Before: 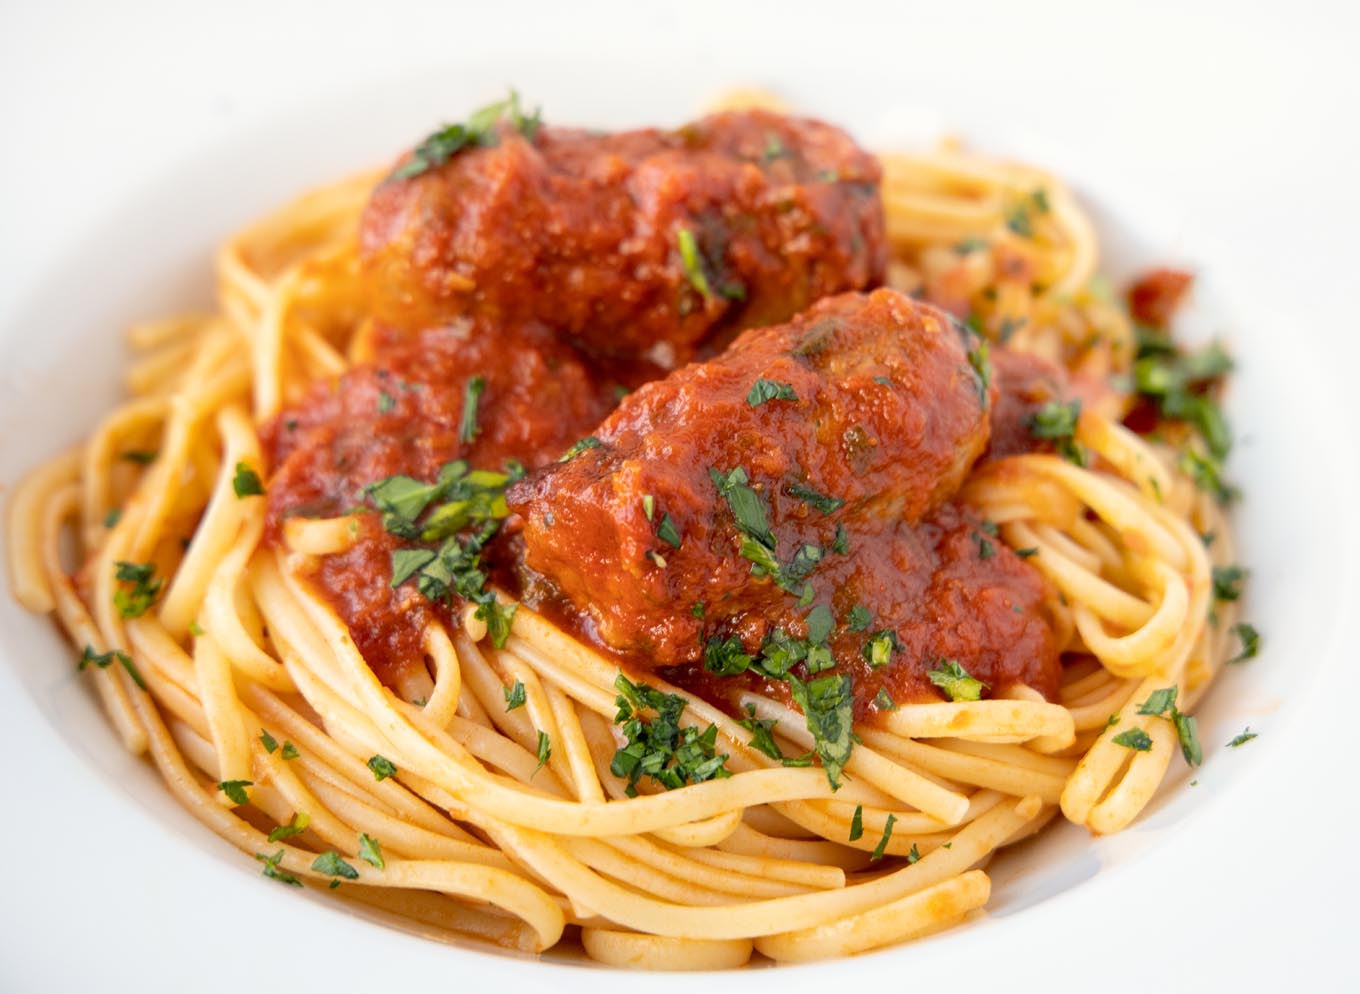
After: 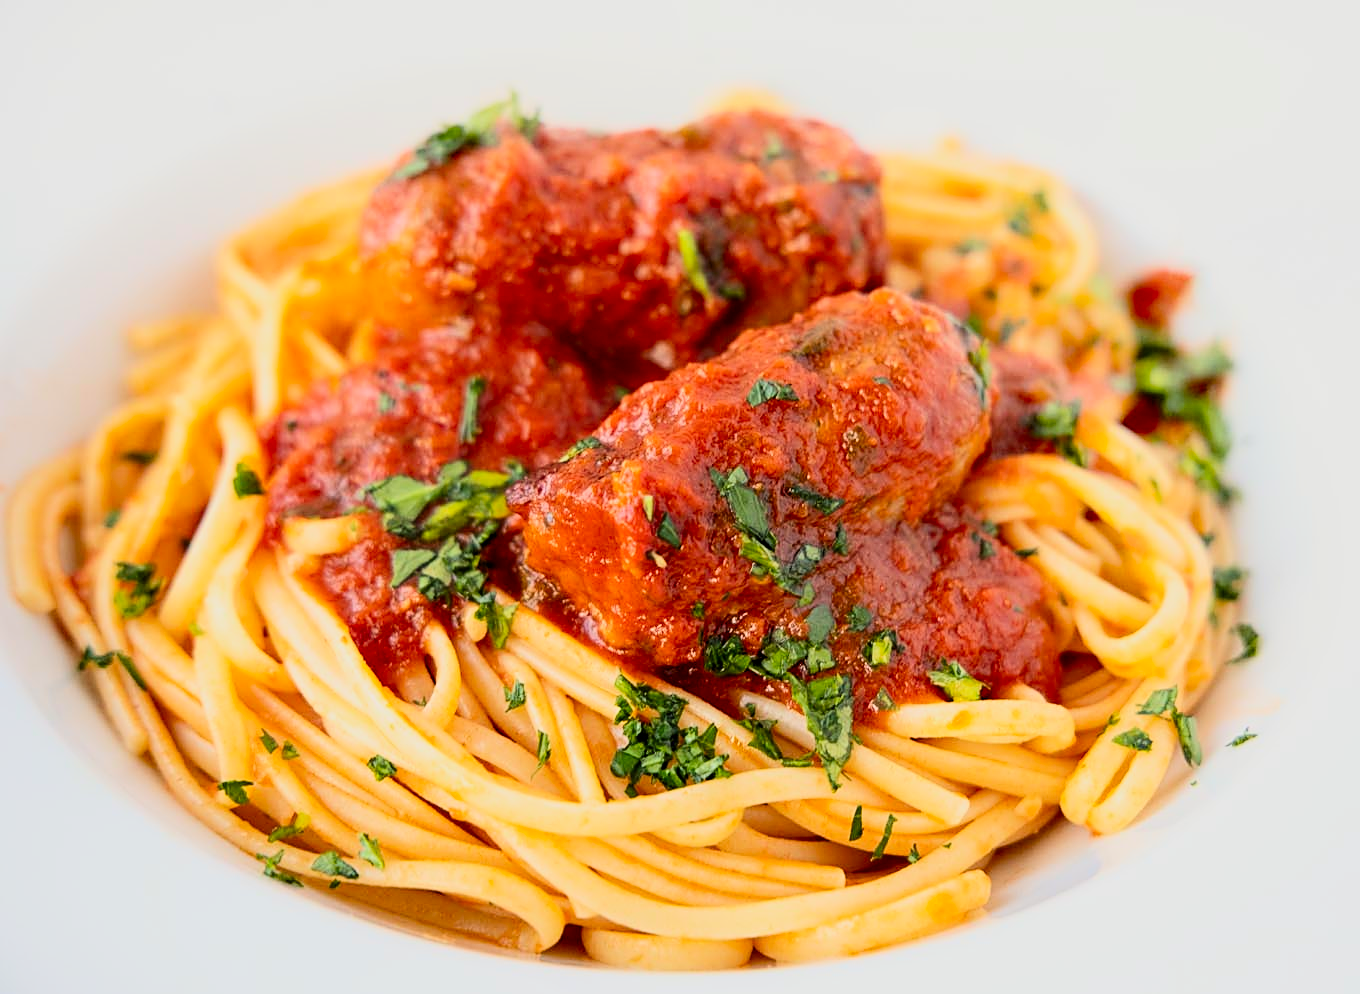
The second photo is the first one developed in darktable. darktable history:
filmic rgb: black relative exposure -7.65 EV, white relative exposure 4.56 EV, hardness 3.61, color science v6 (2022)
sharpen: on, module defaults
contrast brightness saturation: contrast 0.23, brightness 0.1, saturation 0.29
